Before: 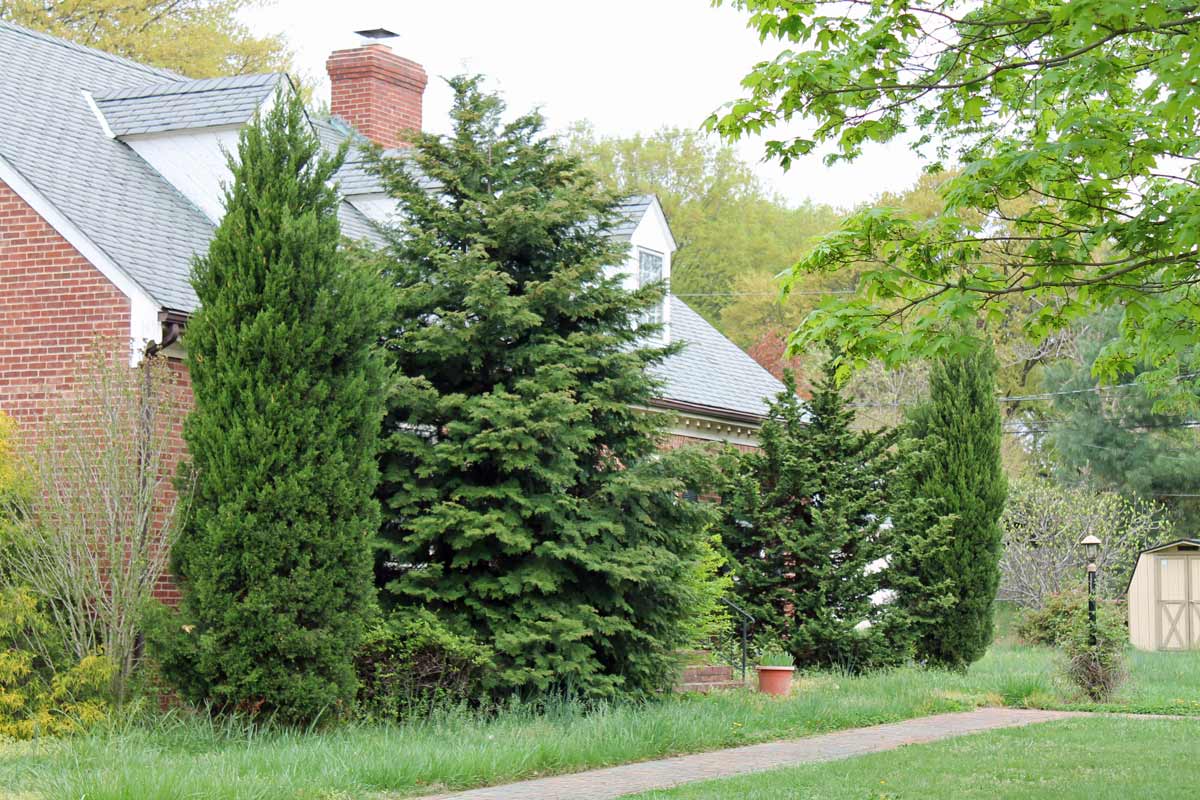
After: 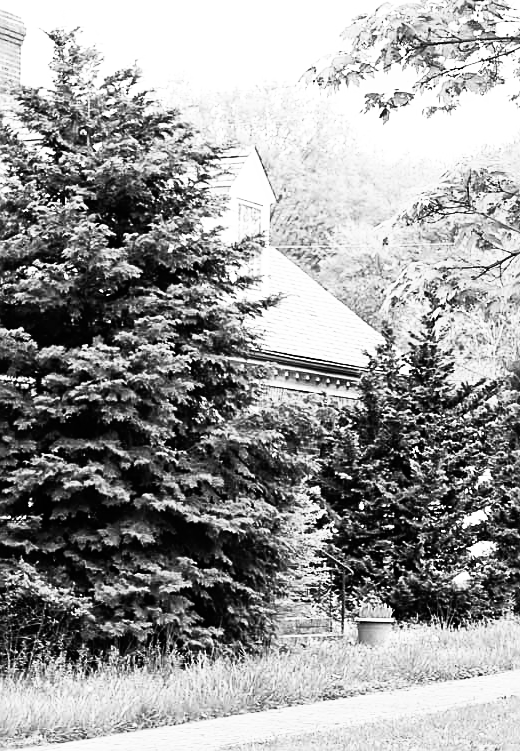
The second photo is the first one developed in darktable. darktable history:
crop: left 33.452%, top 6.025%, right 23.155%
monochrome: on, module defaults
base curve: curves: ch0 [(0, 0) (0.007, 0.004) (0.027, 0.03) (0.046, 0.07) (0.207, 0.54) (0.442, 0.872) (0.673, 0.972) (1, 1)], preserve colors none
color balance rgb: perceptual saturation grading › highlights -31.88%, perceptual saturation grading › mid-tones 5.8%, perceptual saturation grading › shadows 18.12%, perceptual brilliance grading › highlights 3.62%, perceptual brilliance grading › mid-tones -18.12%, perceptual brilliance grading › shadows -41.3%
sharpen: on, module defaults
